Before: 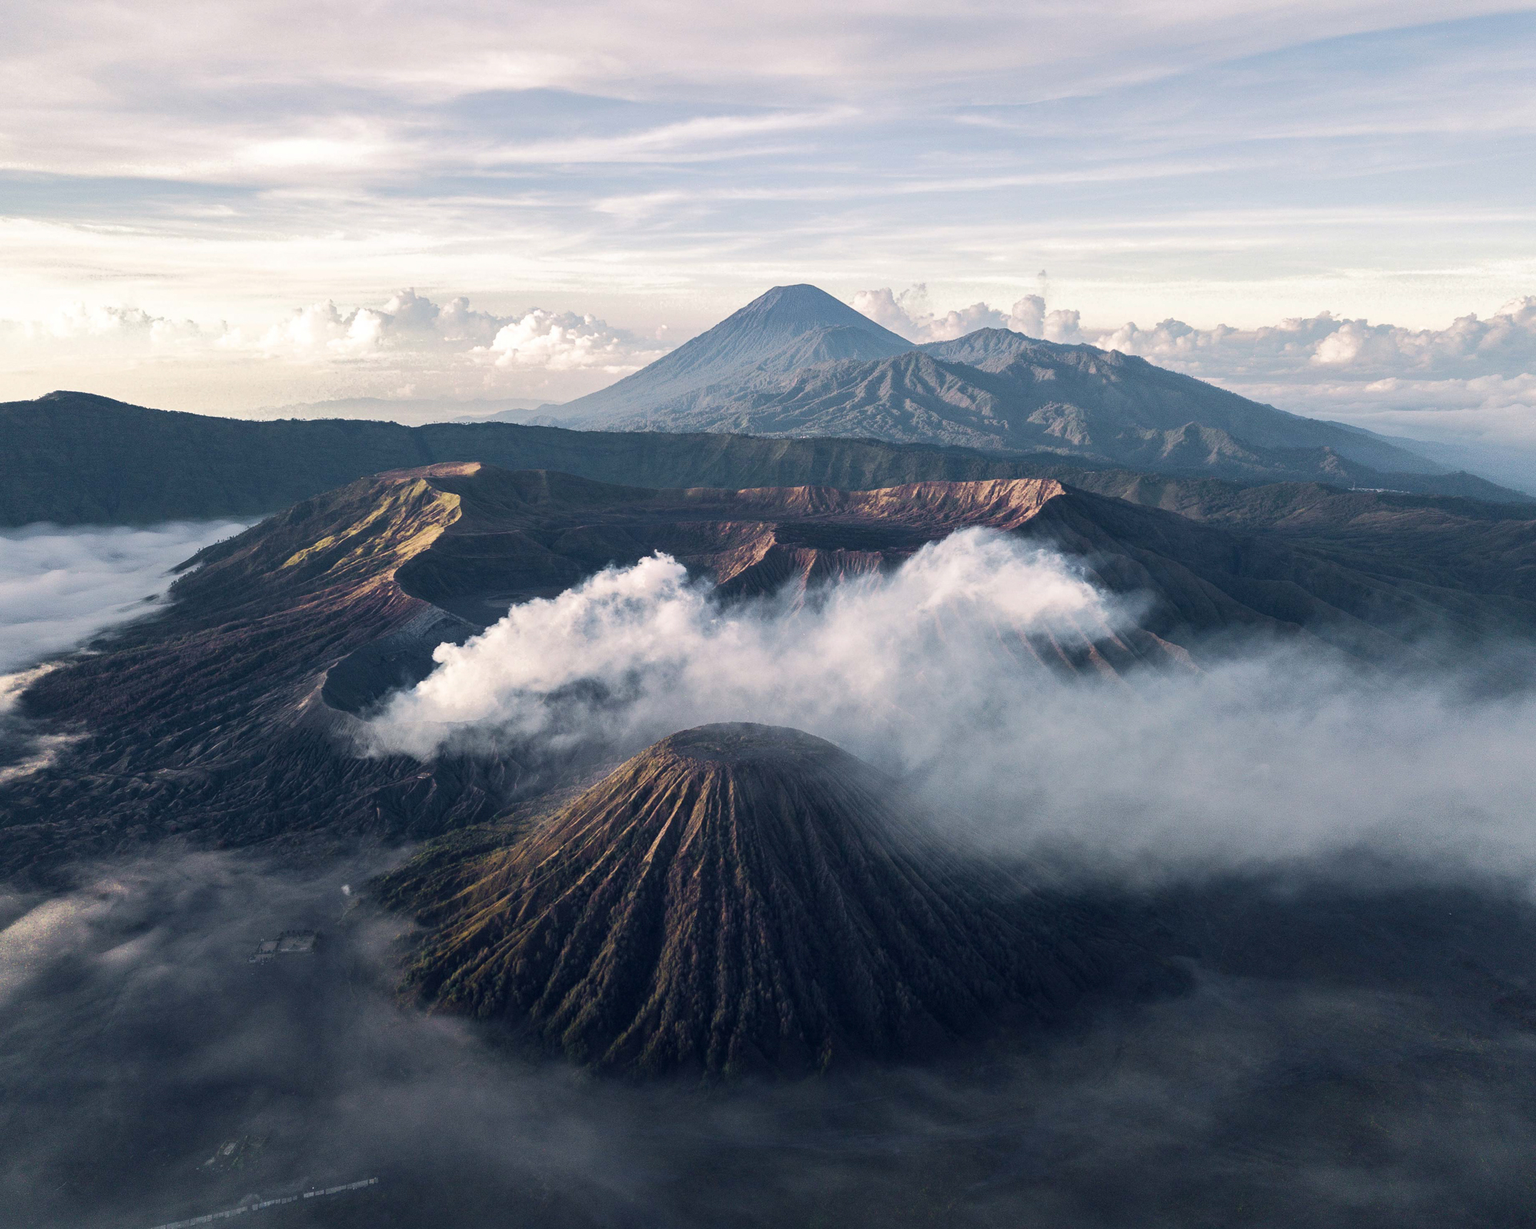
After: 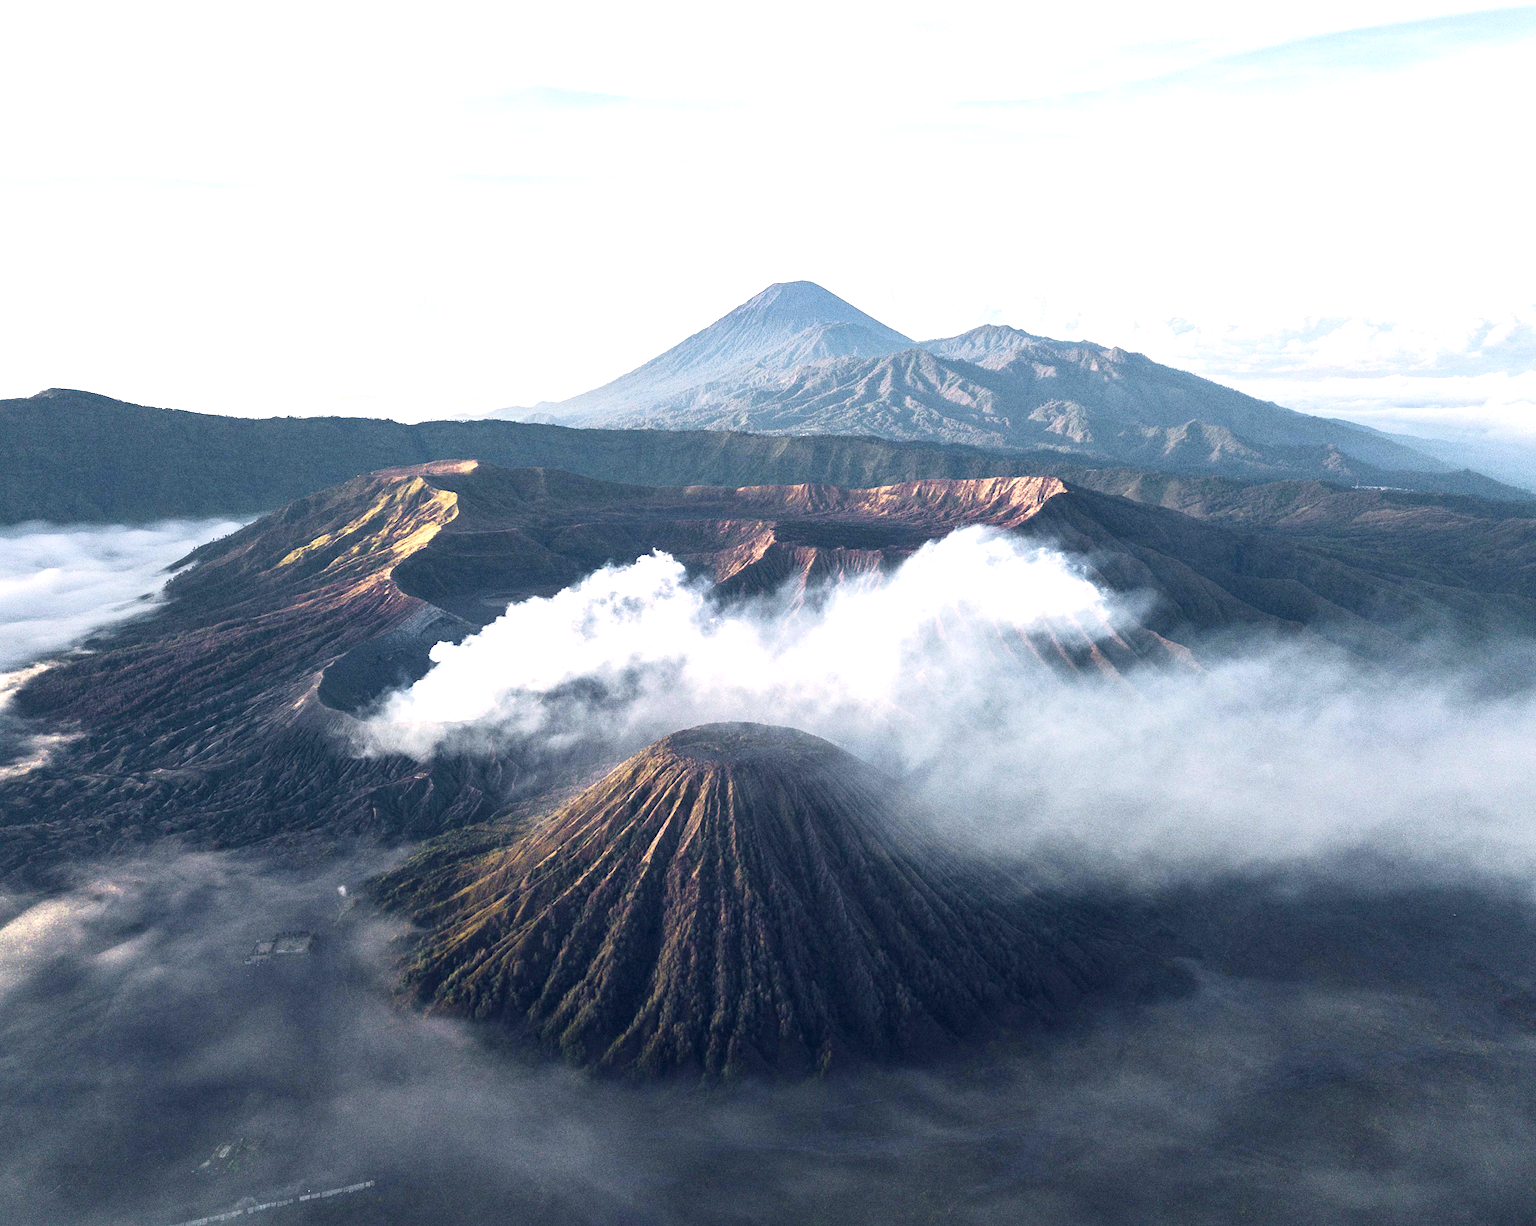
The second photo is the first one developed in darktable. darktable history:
exposure: exposure 1 EV, compensate highlight preservation false
grain: on, module defaults
crop: left 0.434%, top 0.485%, right 0.244%, bottom 0.386%
